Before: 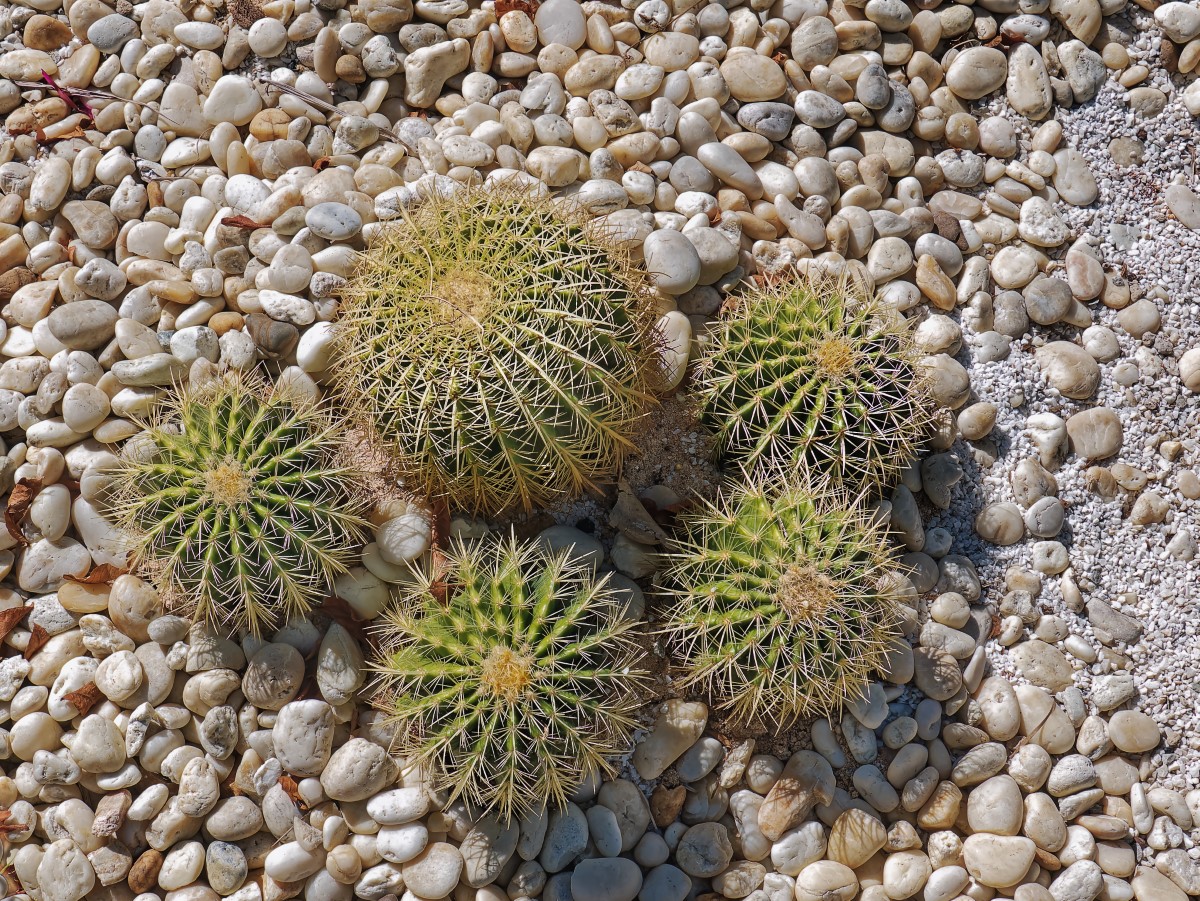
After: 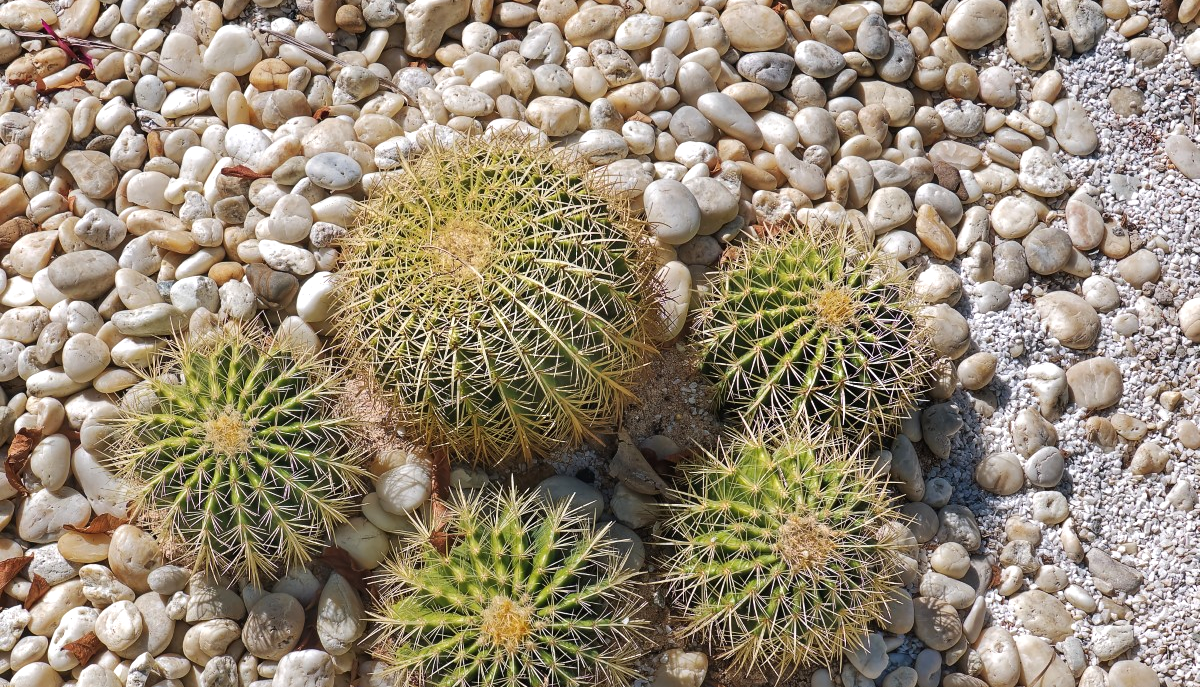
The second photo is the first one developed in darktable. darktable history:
crop: top 5.611%, bottom 18.082%
exposure: black level correction 0, exposure 0.301 EV, compensate exposure bias true, compensate highlight preservation false
